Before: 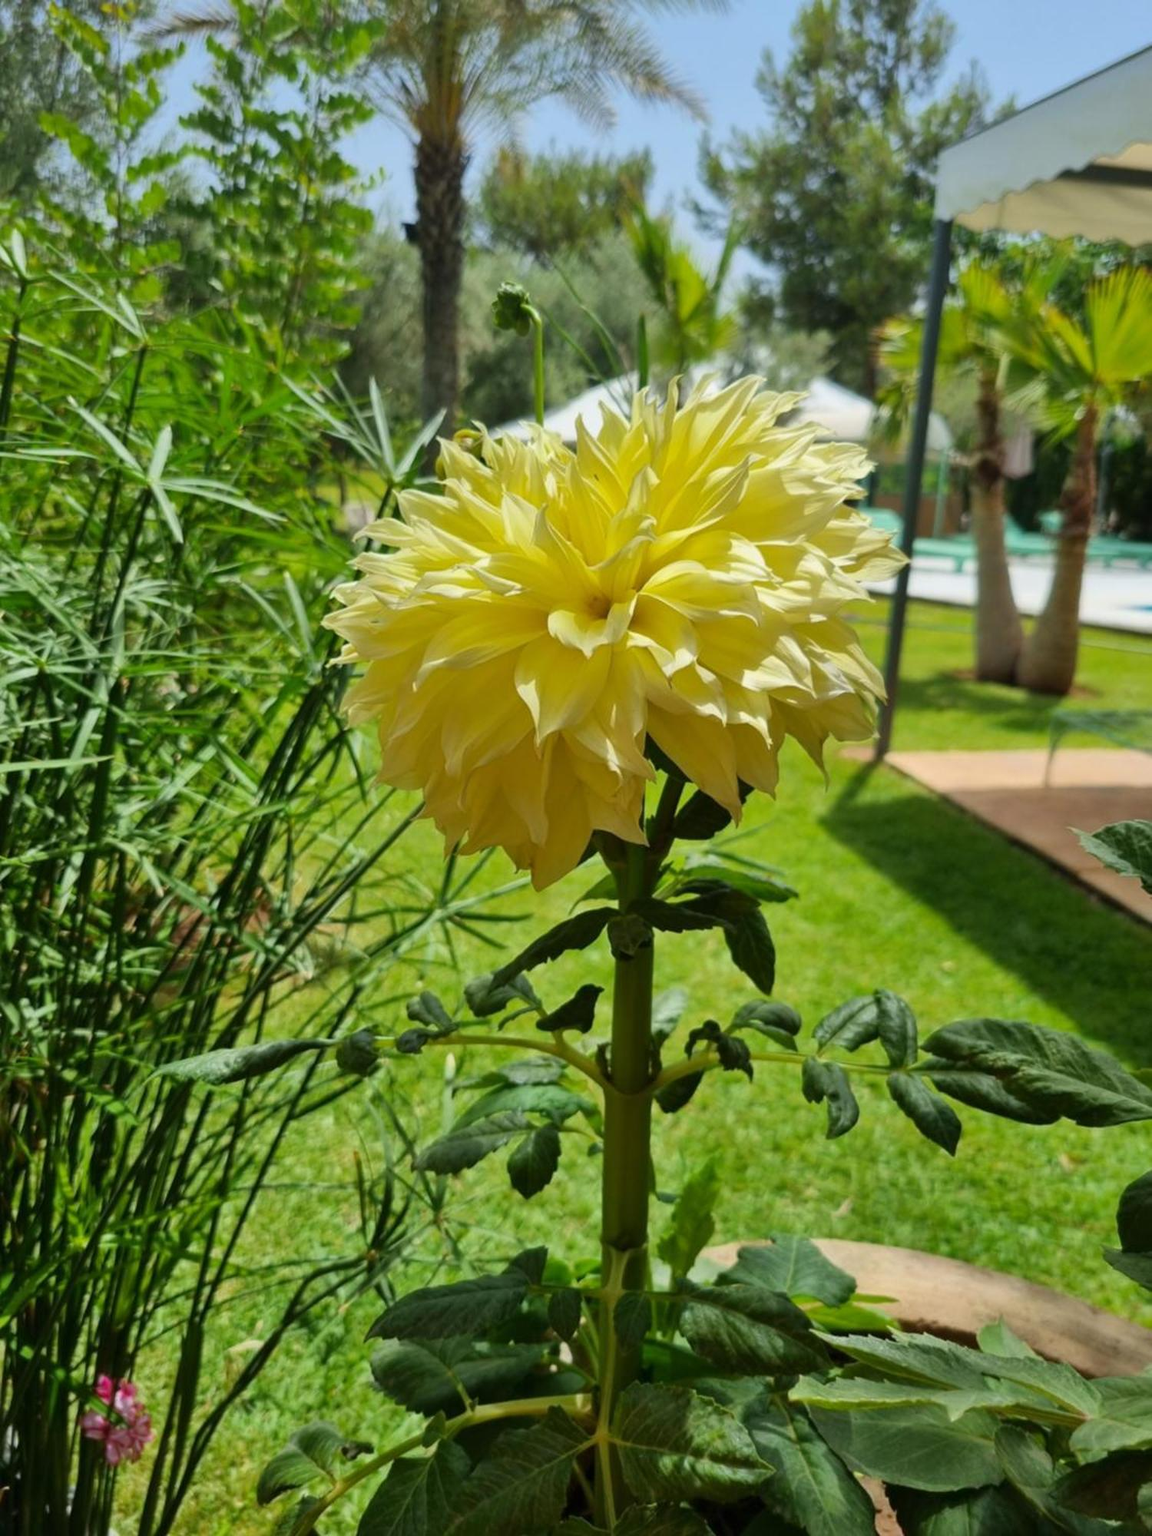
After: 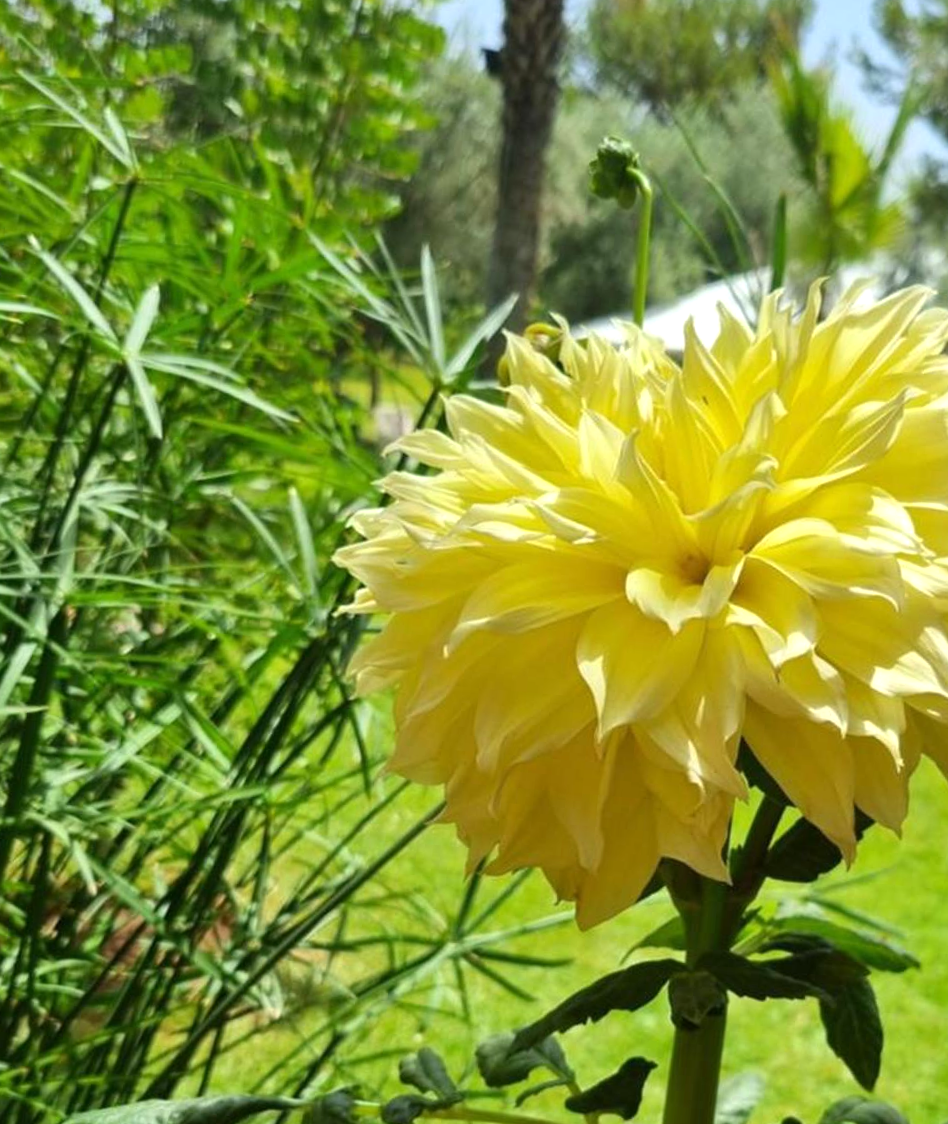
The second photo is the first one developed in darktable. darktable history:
crop and rotate: angle -4.99°, left 2.122%, top 6.945%, right 27.566%, bottom 30.519%
exposure: exposure 0.191 EV
